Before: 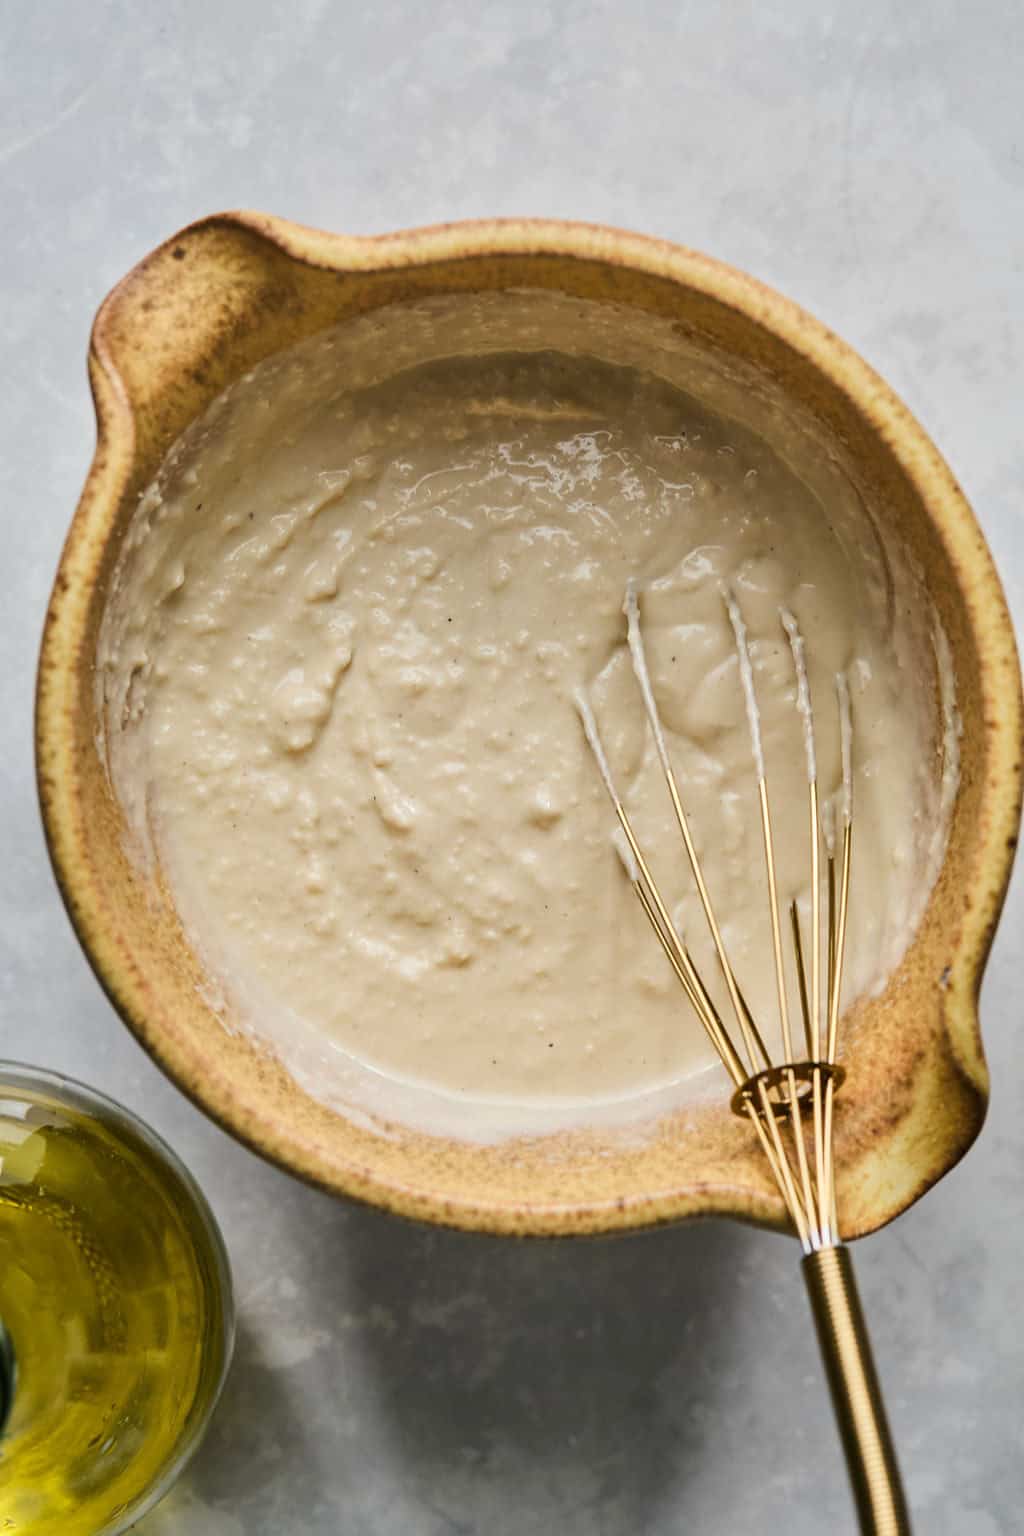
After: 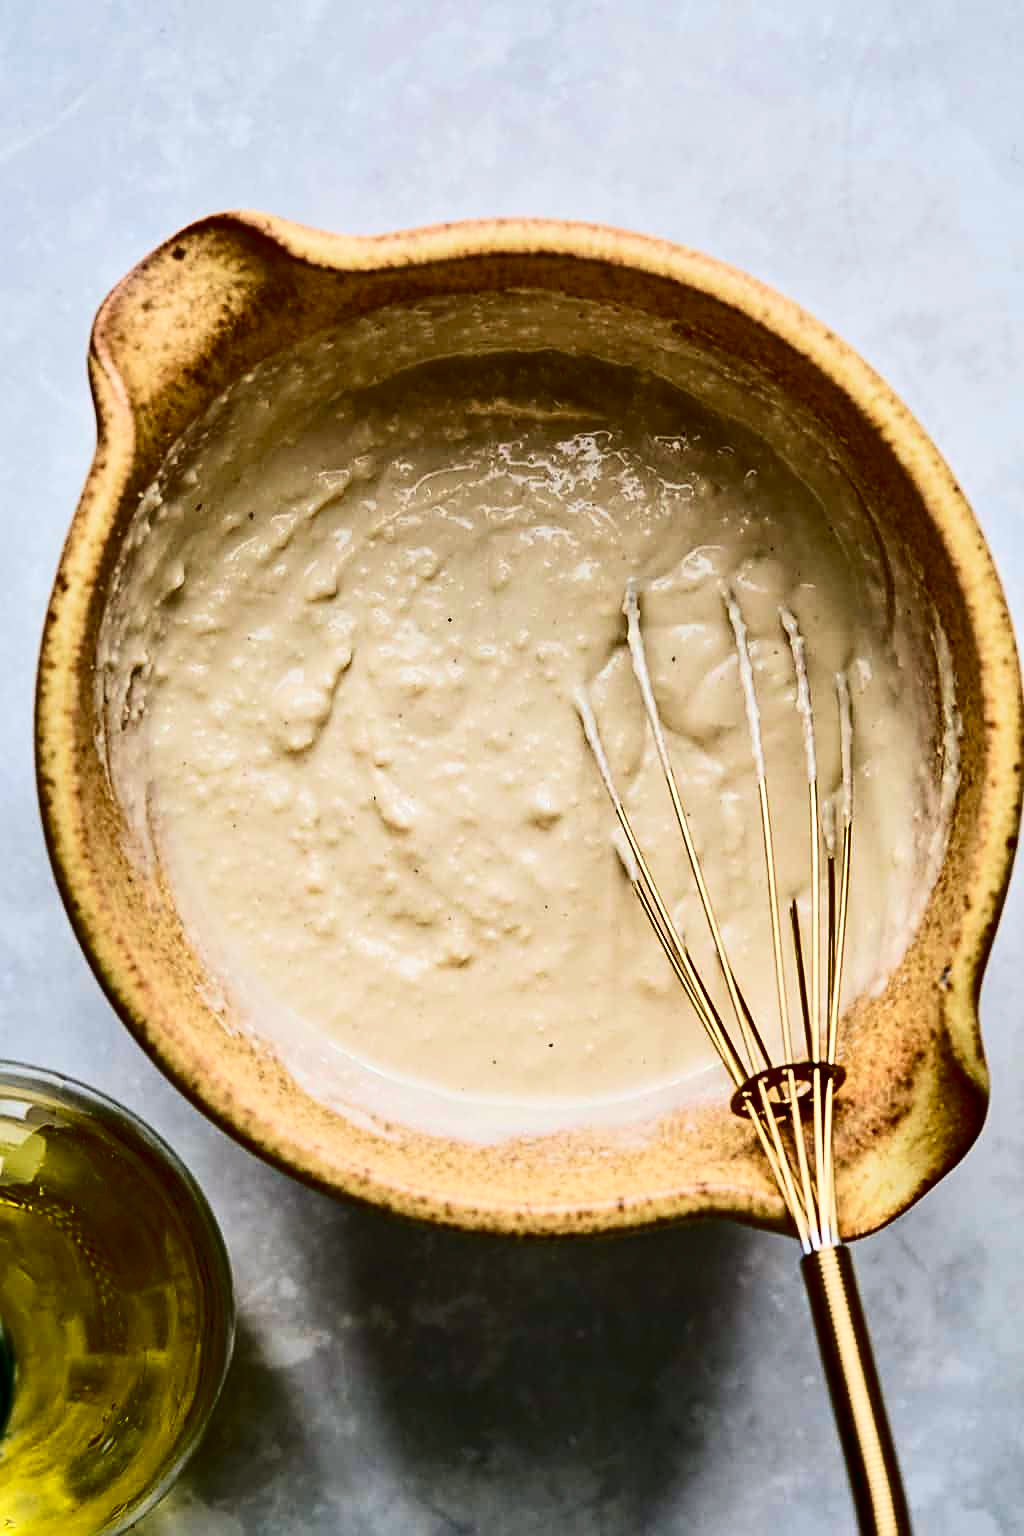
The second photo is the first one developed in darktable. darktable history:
velvia: on, module defaults
sharpen: on, module defaults
contrast brightness saturation: contrast 0.32, brightness -0.08, saturation 0.17
exposure: black level correction 0.012, compensate highlight preservation false
color correction: highlights a* -0.137, highlights b* -5.91, shadows a* -0.137, shadows b* -0.137
